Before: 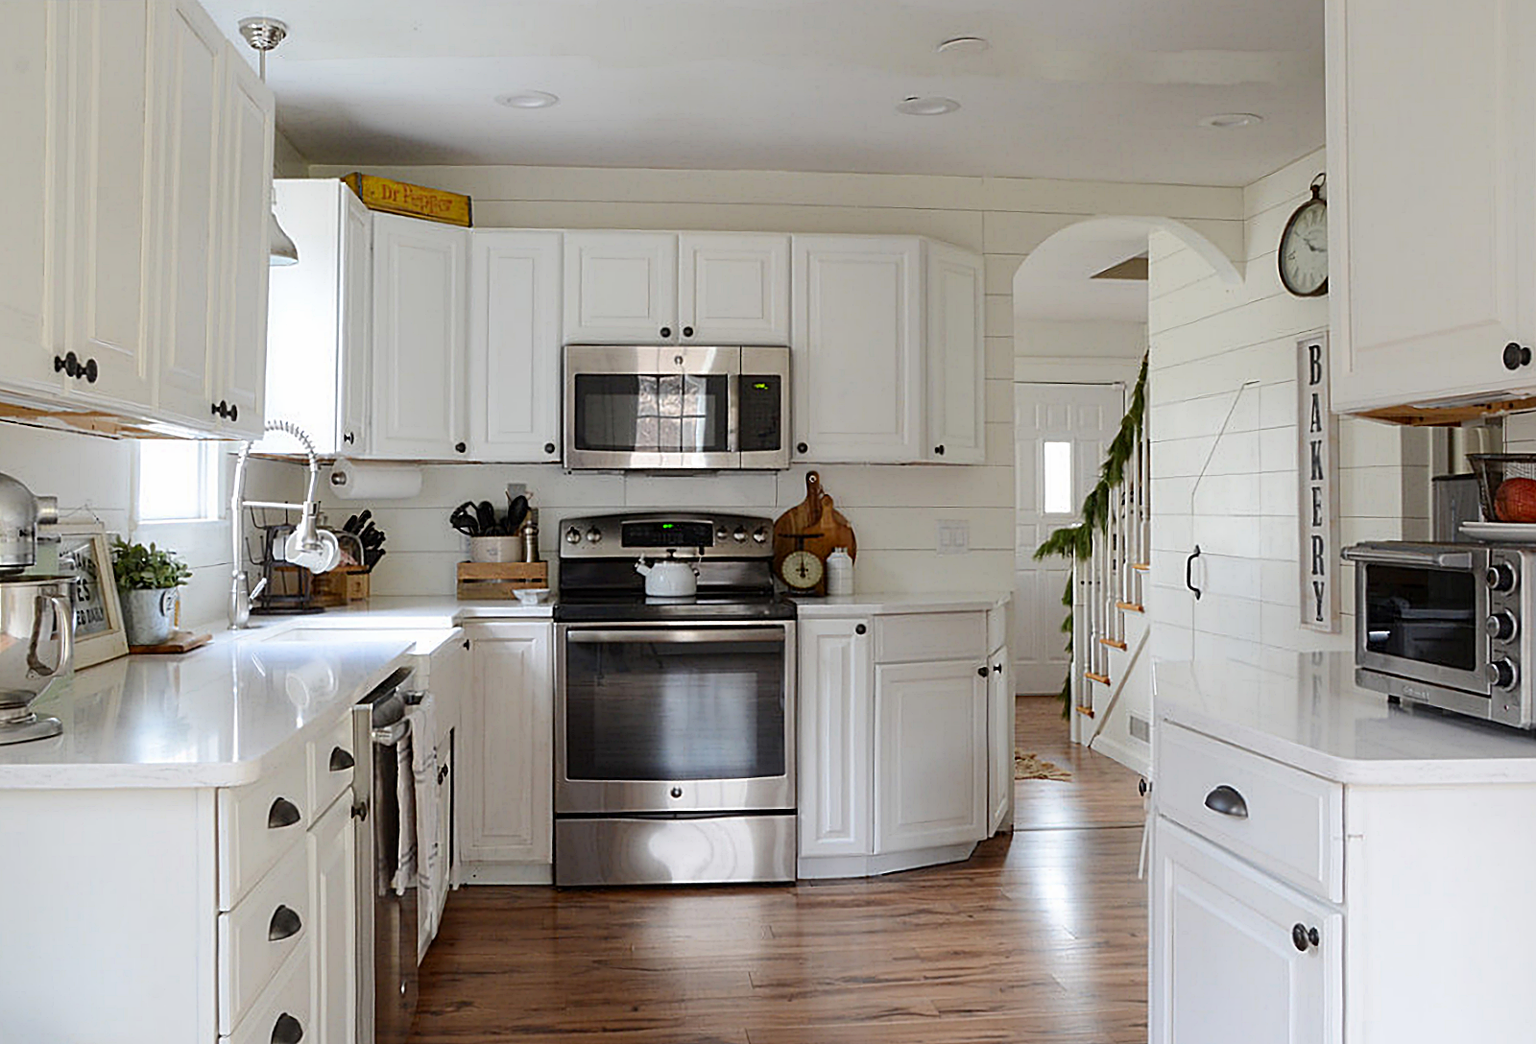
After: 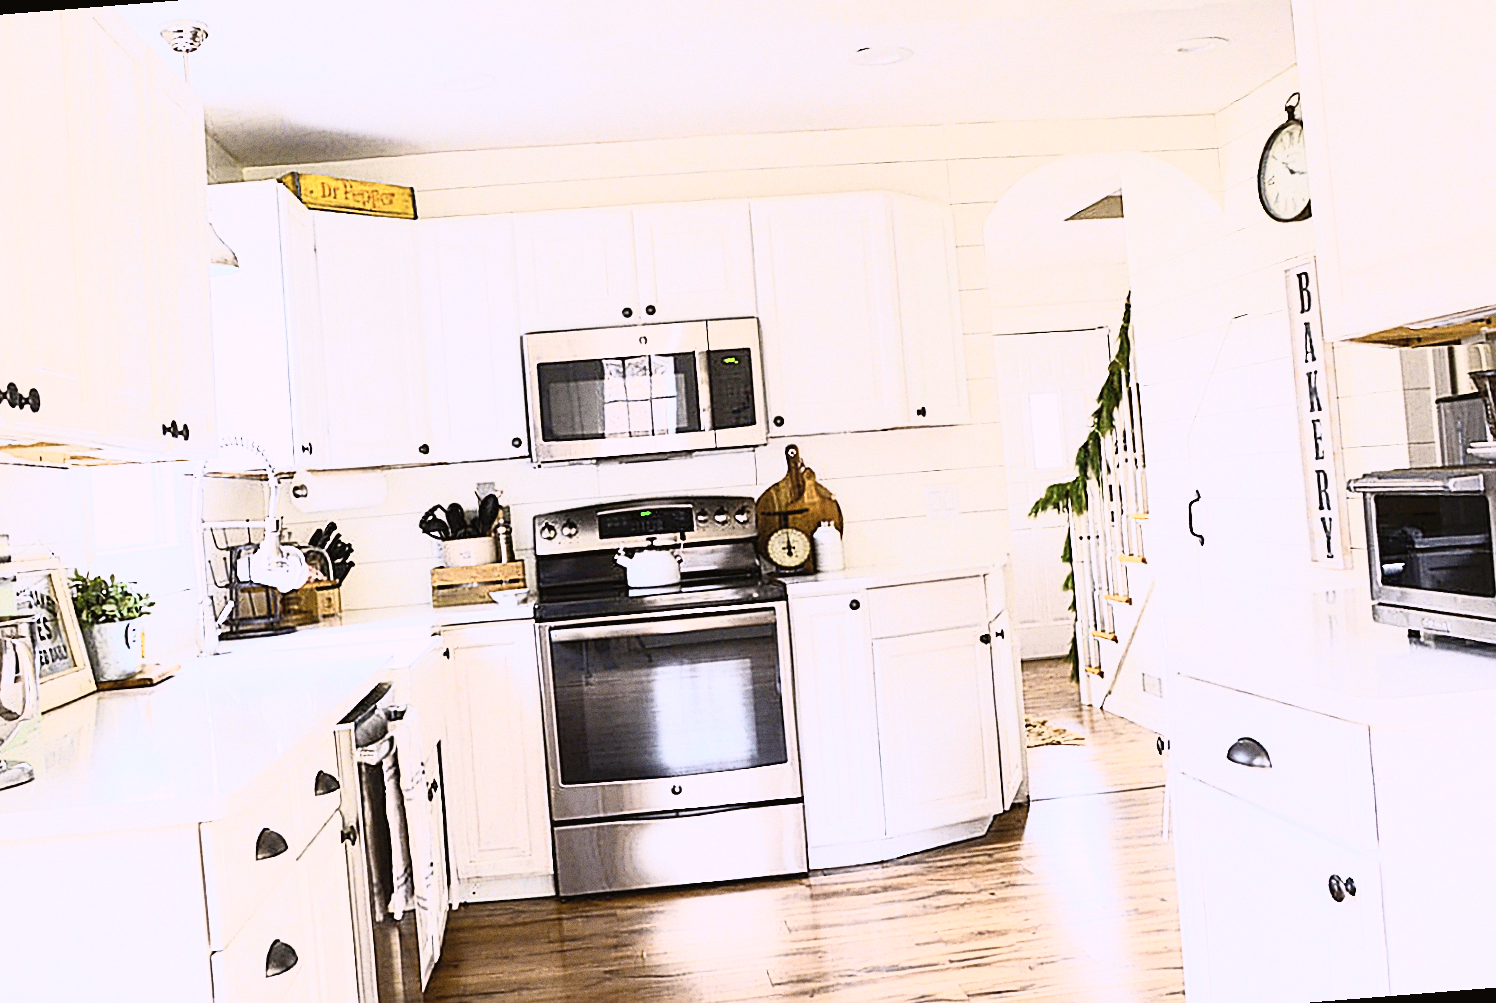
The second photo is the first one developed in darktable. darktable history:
white balance: red 1.05, blue 1.072
grain: coarseness 0.09 ISO
color balance rgb: linear chroma grading › shadows 32%, linear chroma grading › global chroma -2%, linear chroma grading › mid-tones 4%, perceptual saturation grading › global saturation -2%, perceptual saturation grading › highlights -8%, perceptual saturation grading › mid-tones 8%, perceptual saturation grading › shadows 4%, perceptual brilliance grading › highlights 8%, perceptual brilliance grading › mid-tones 4%, perceptual brilliance grading › shadows 2%, global vibrance 16%, saturation formula JzAzBz (2021)
rotate and perspective: rotation -4.57°, crop left 0.054, crop right 0.944, crop top 0.087, crop bottom 0.914
contrast brightness saturation: contrast 0.43, brightness 0.56, saturation -0.19
sharpen: on, module defaults
tone curve: curves: ch0 [(0, 0.023) (0.113, 0.084) (0.285, 0.301) (0.673, 0.796) (0.845, 0.932) (0.994, 0.971)]; ch1 [(0, 0) (0.456, 0.437) (0.498, 0.5) (0.57, 0.559) (0.631, 0.639) (1, 1)]; ch2 [(0, 0) (0.417, 0.44) (0.46, 0.453) (0.502, 0.507) (0.55, 0.57) (0.67, 0.712) (1, 1)], color space Lab, independent channels, preserve colors none
